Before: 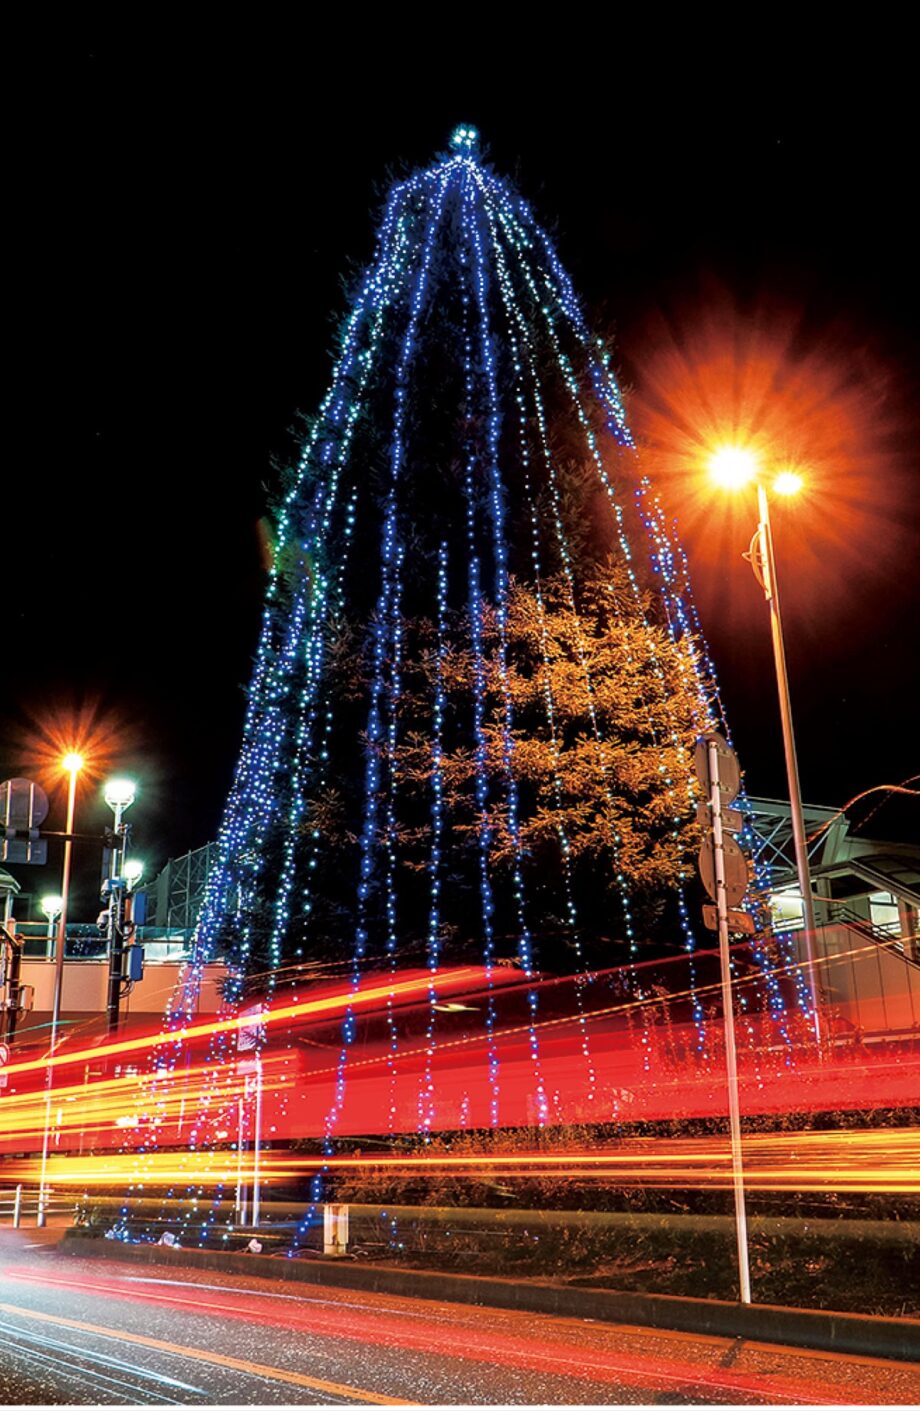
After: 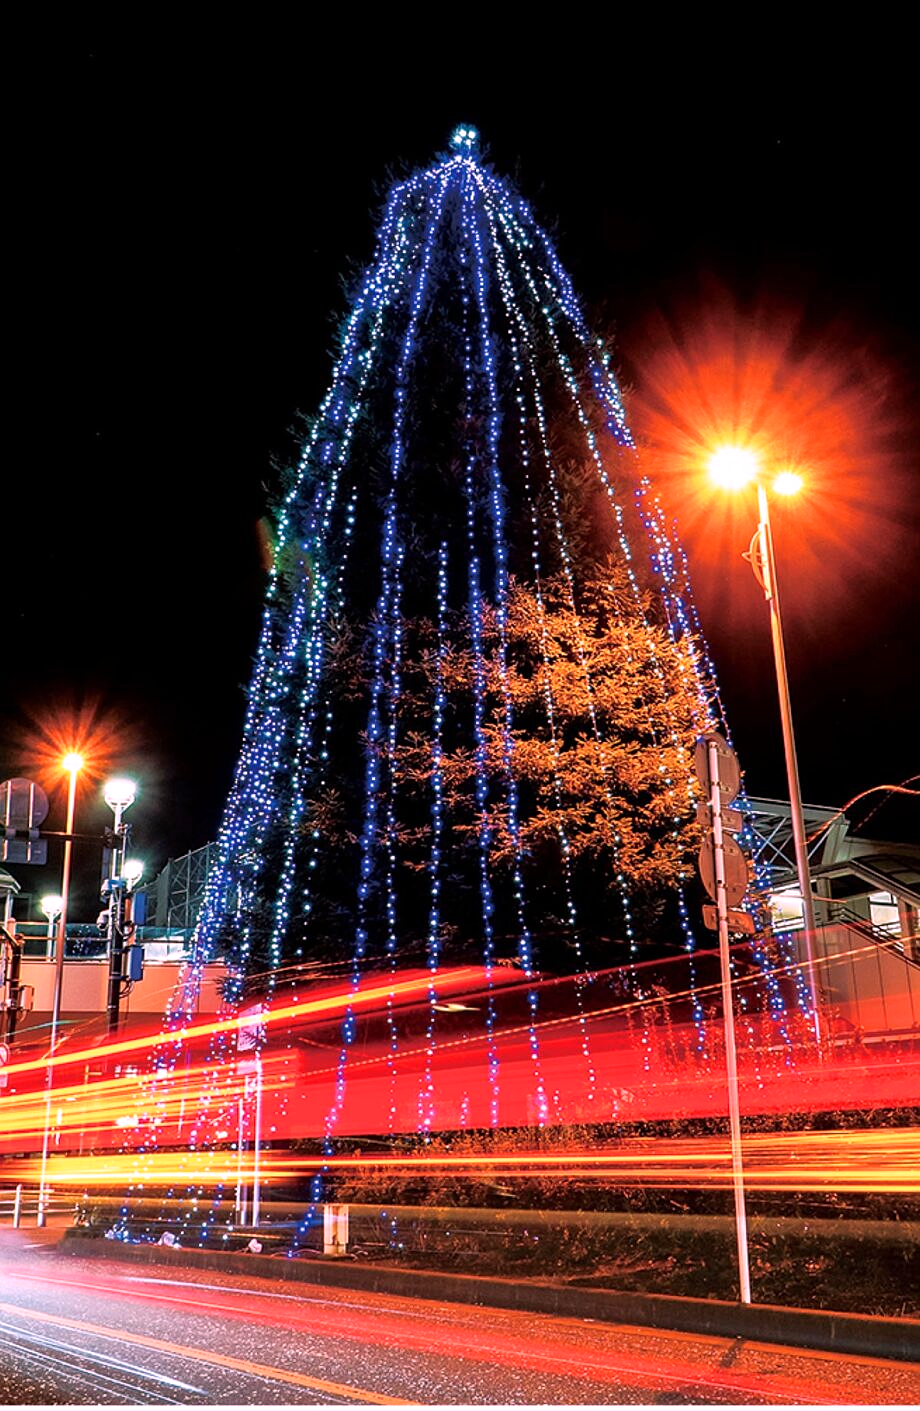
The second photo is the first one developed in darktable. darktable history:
sharpen: radius 1.272, amount 0.305, threshold 0
white balance: red 1.188, blue 1.11
